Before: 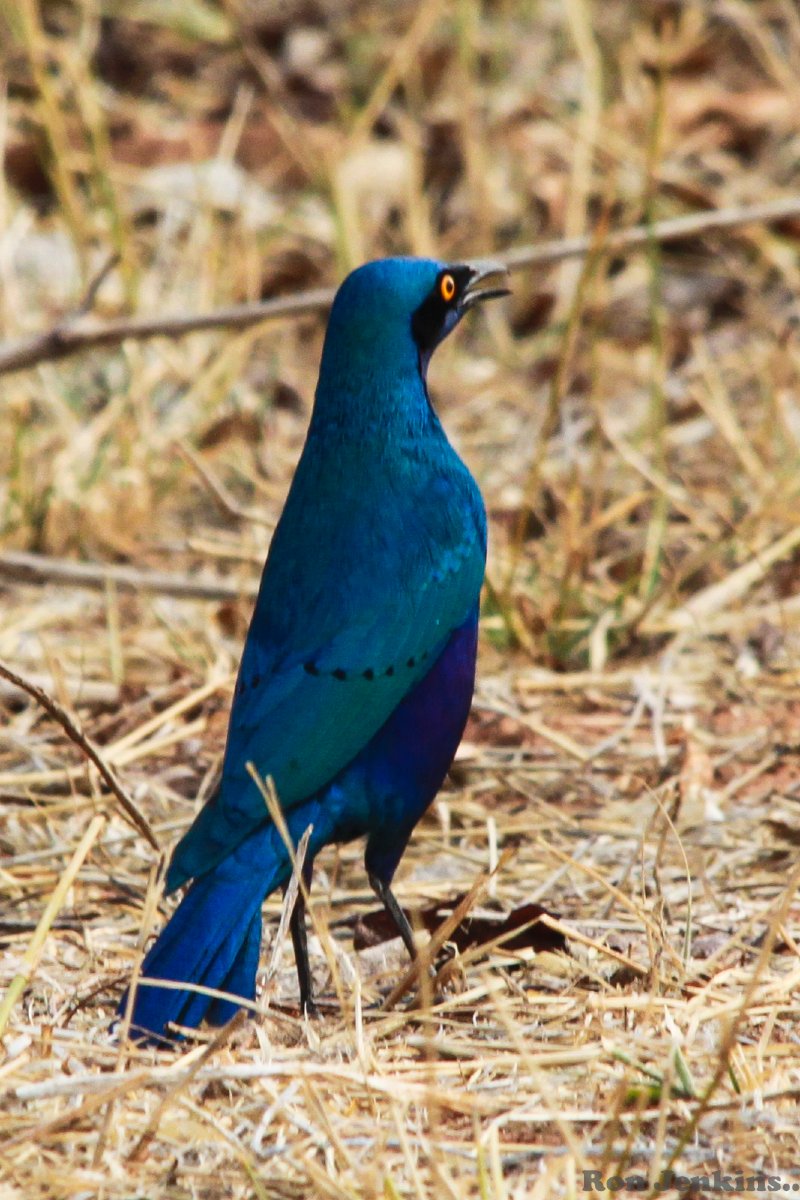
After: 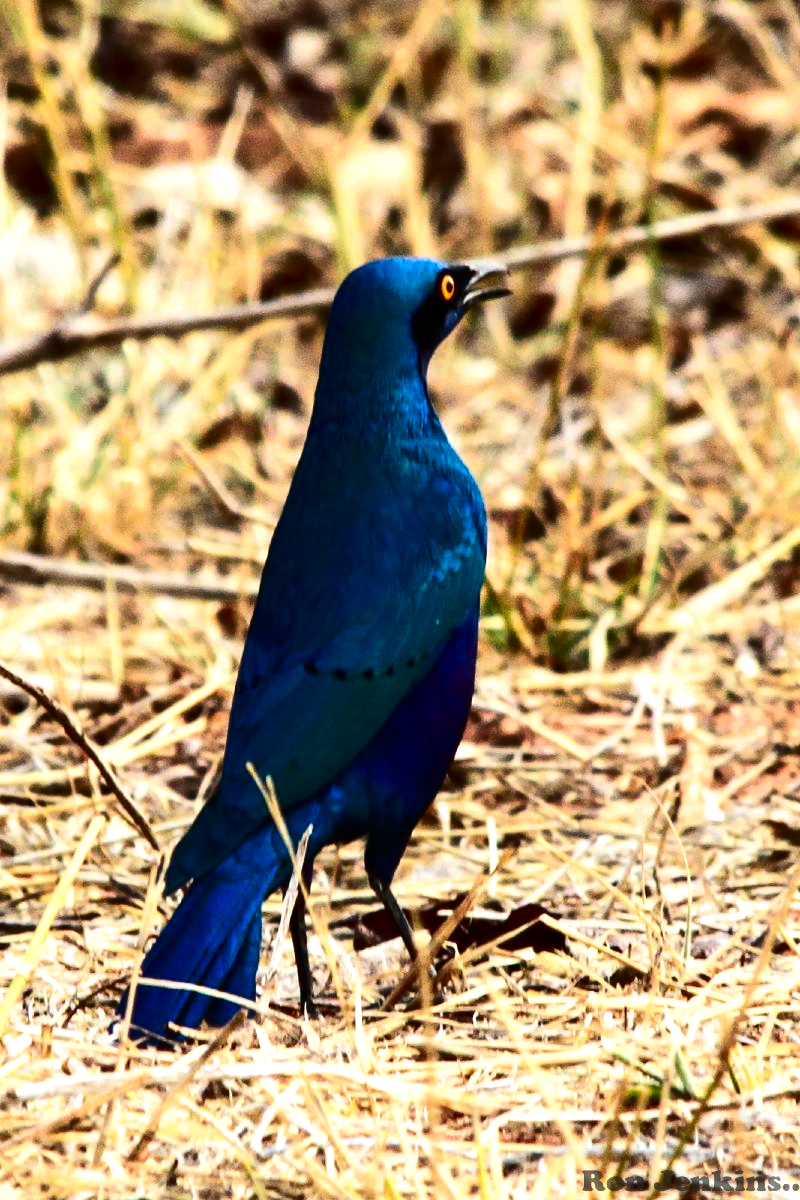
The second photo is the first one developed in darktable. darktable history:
tone equalizer: -8 EV -0.732 EV, -7 EV -0.735 EV, -6 EV -0.616 EV, -5 EV -0.408 EV, -3 EV 0.371 EV, -2 EV 0.6 EV, -1 EV 0.69 EV, +0 EV 0.774 EV, edges refinement/feathering 500, mask exposure compensation -1.57 EV, preserve details no
contrast brightness saturation: contrast 0.193, brightness -0.113, saturation 0.208
